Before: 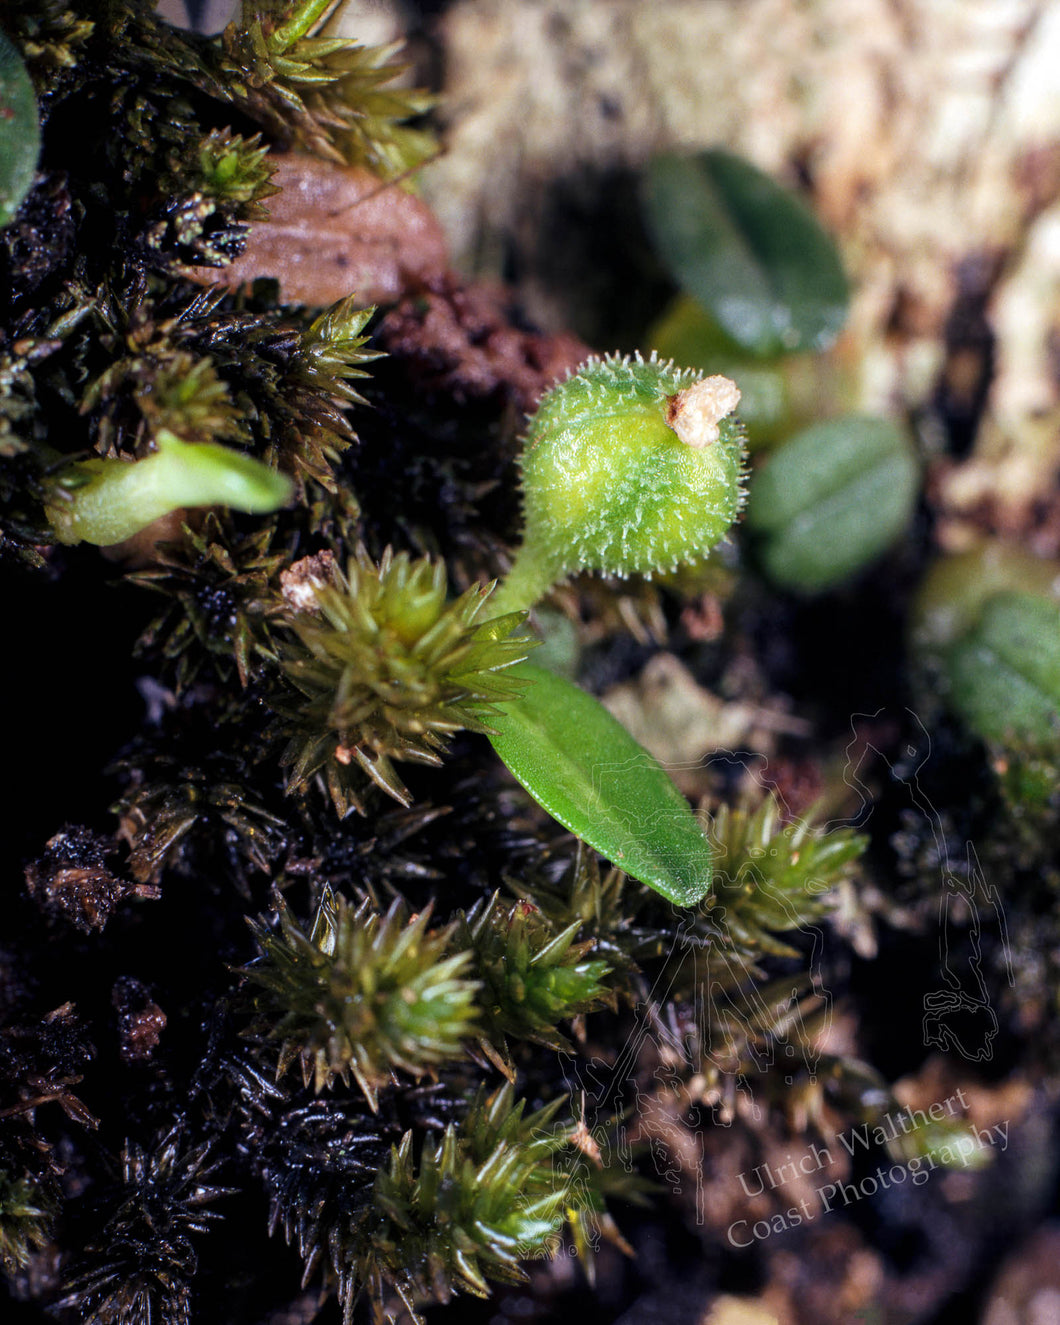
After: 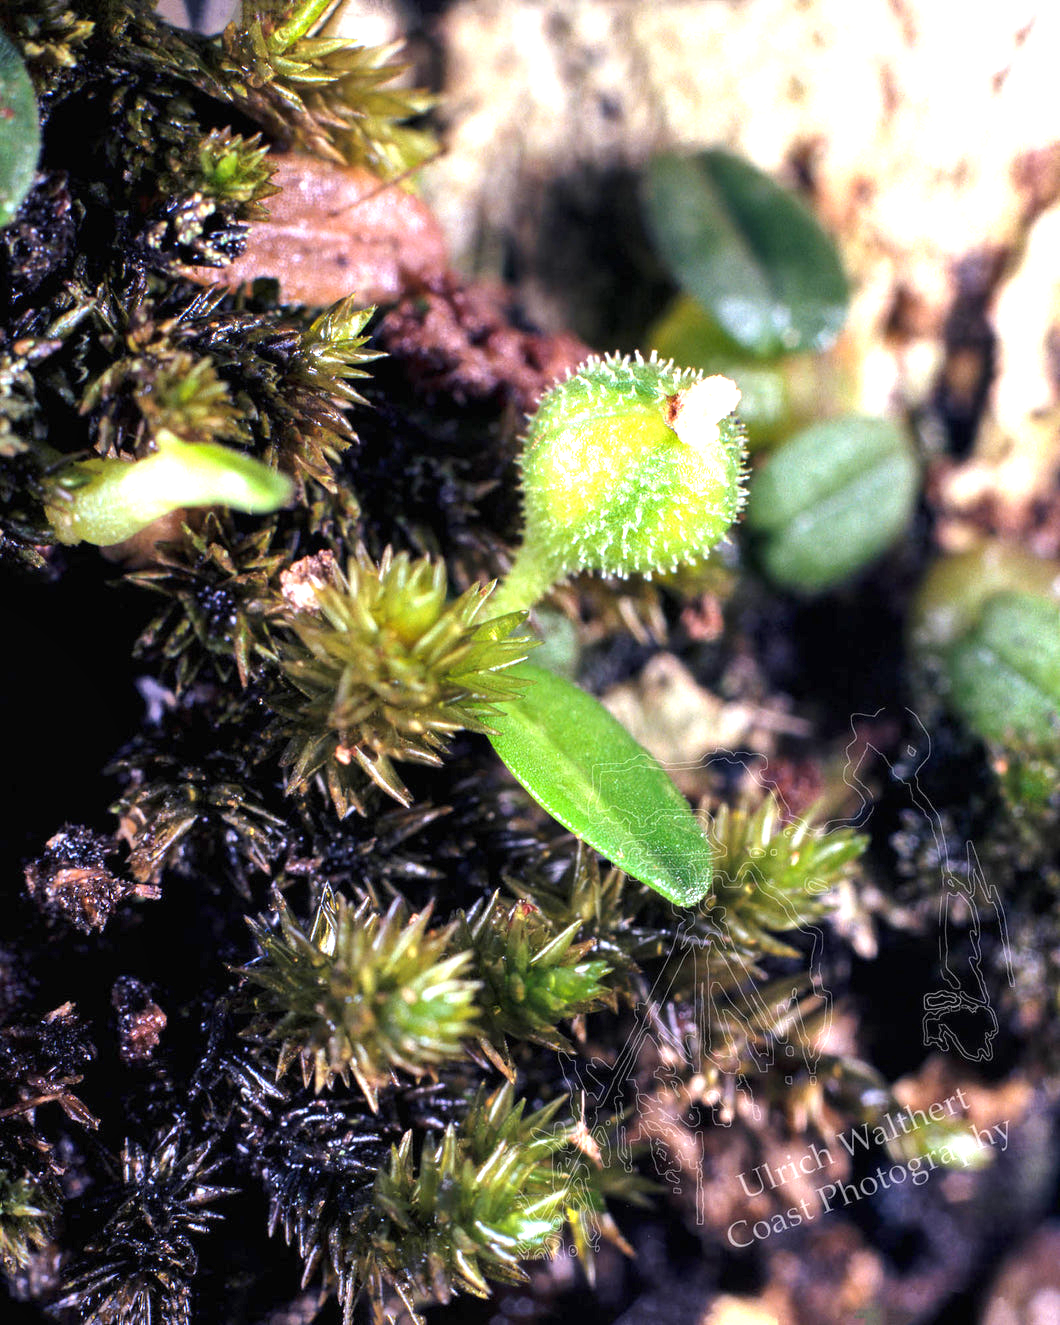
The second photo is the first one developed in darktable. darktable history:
exposure: black level correction 0, exposure 1.2 EV, compensate highlight preservation false
shadows and highlights: shadows 37.27, highlights -28.18, soften with gaussian
tone equalizer: on, module defaults
white balance: red 1.009, blue 1.027
